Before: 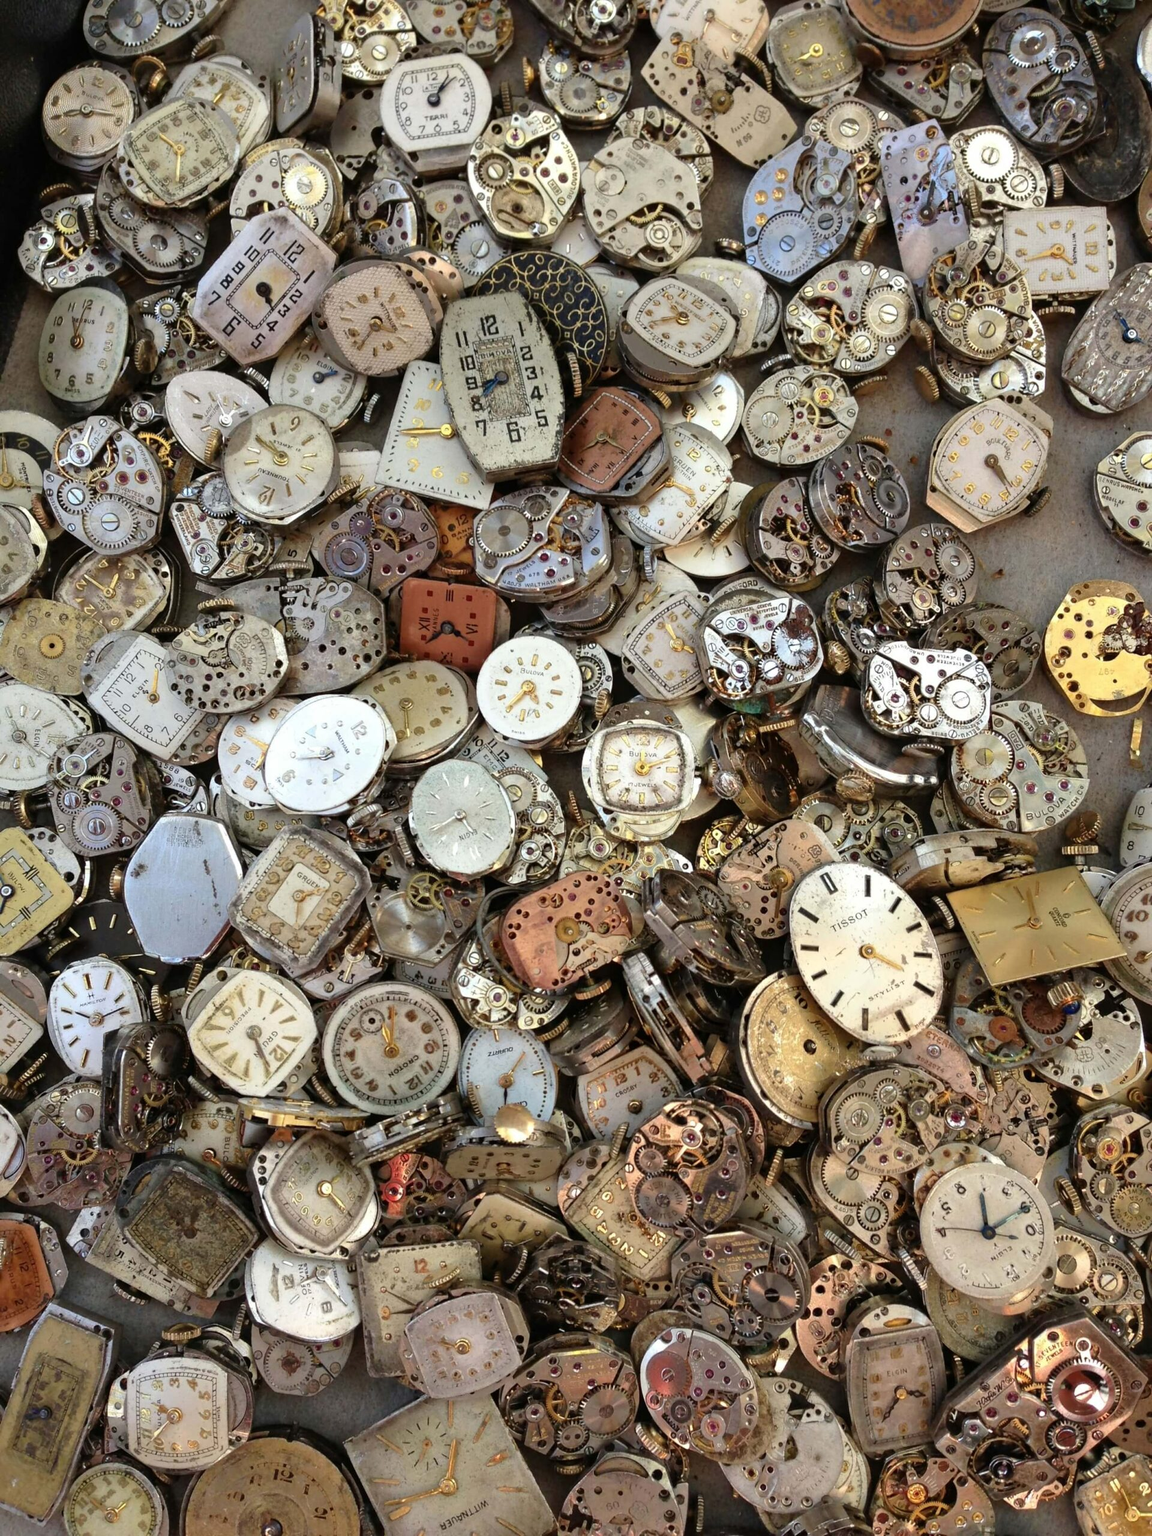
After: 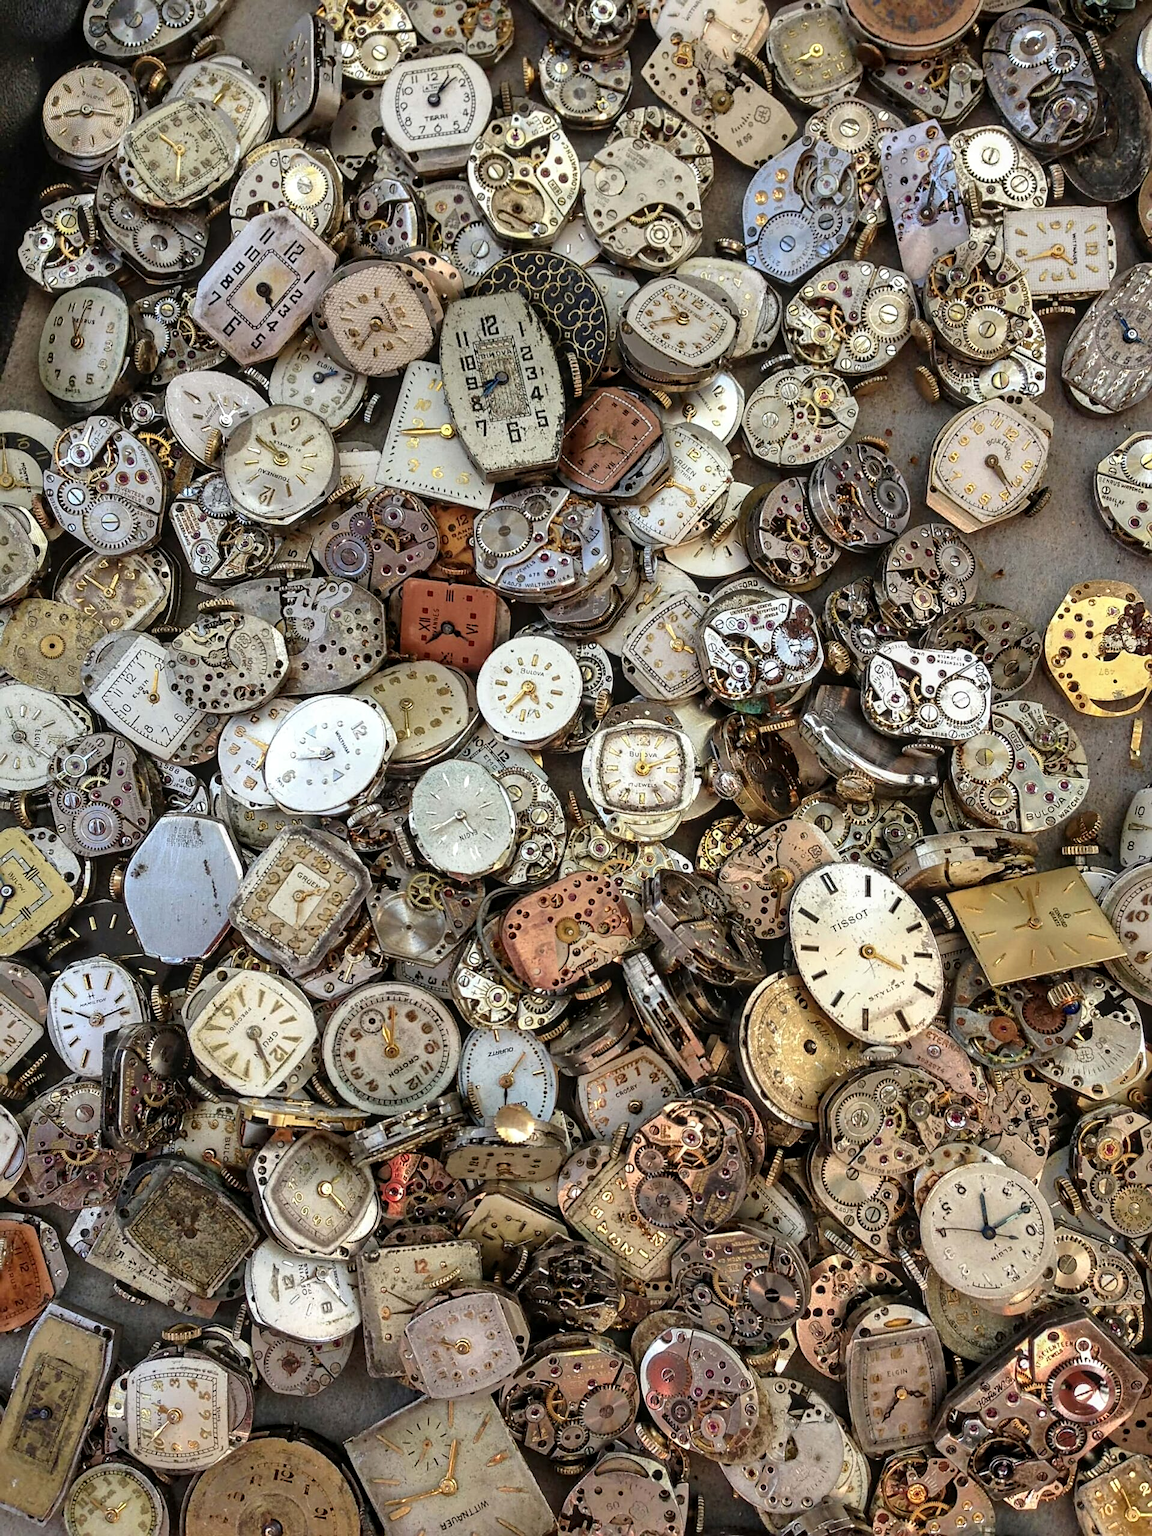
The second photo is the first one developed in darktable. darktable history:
sharpen: on, module defaults
local contrast: on, module defaults
shadows and highlights: low approximation 0.01, soften with gaussian
